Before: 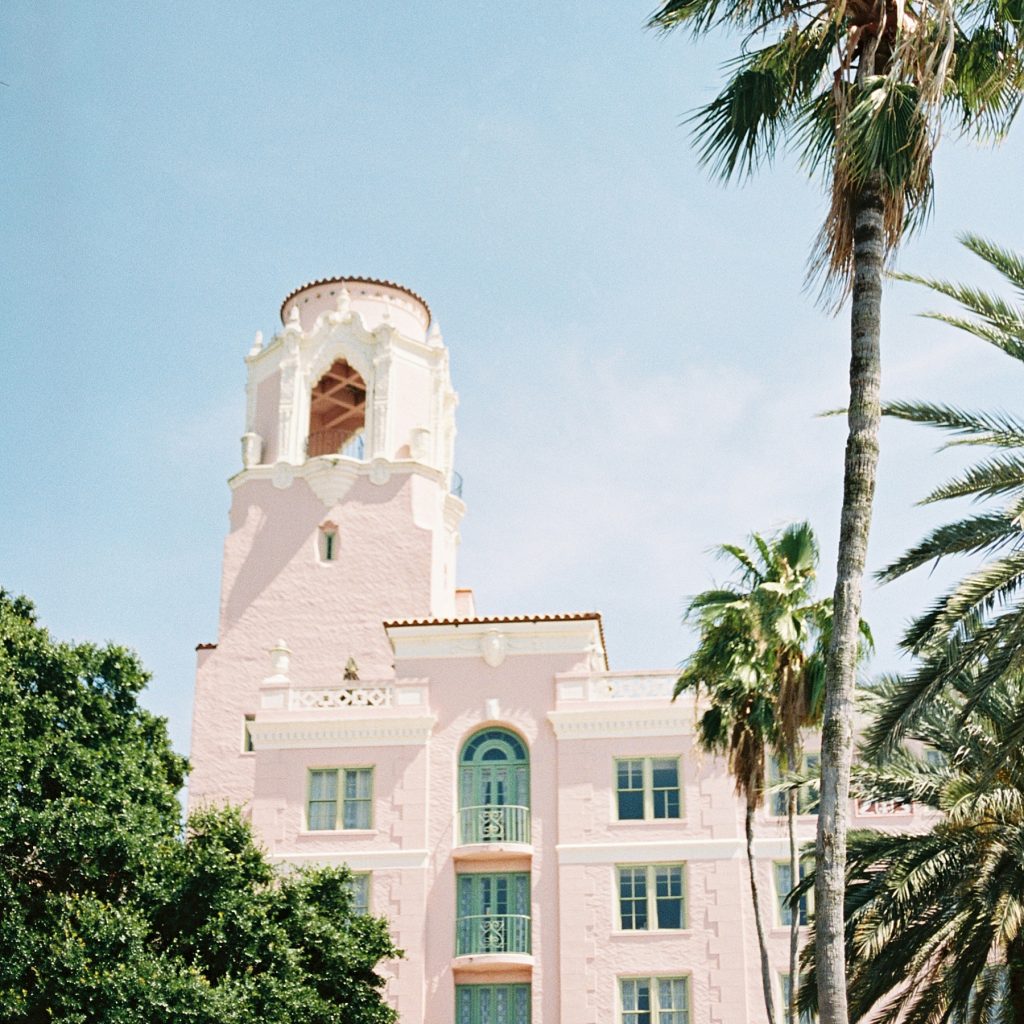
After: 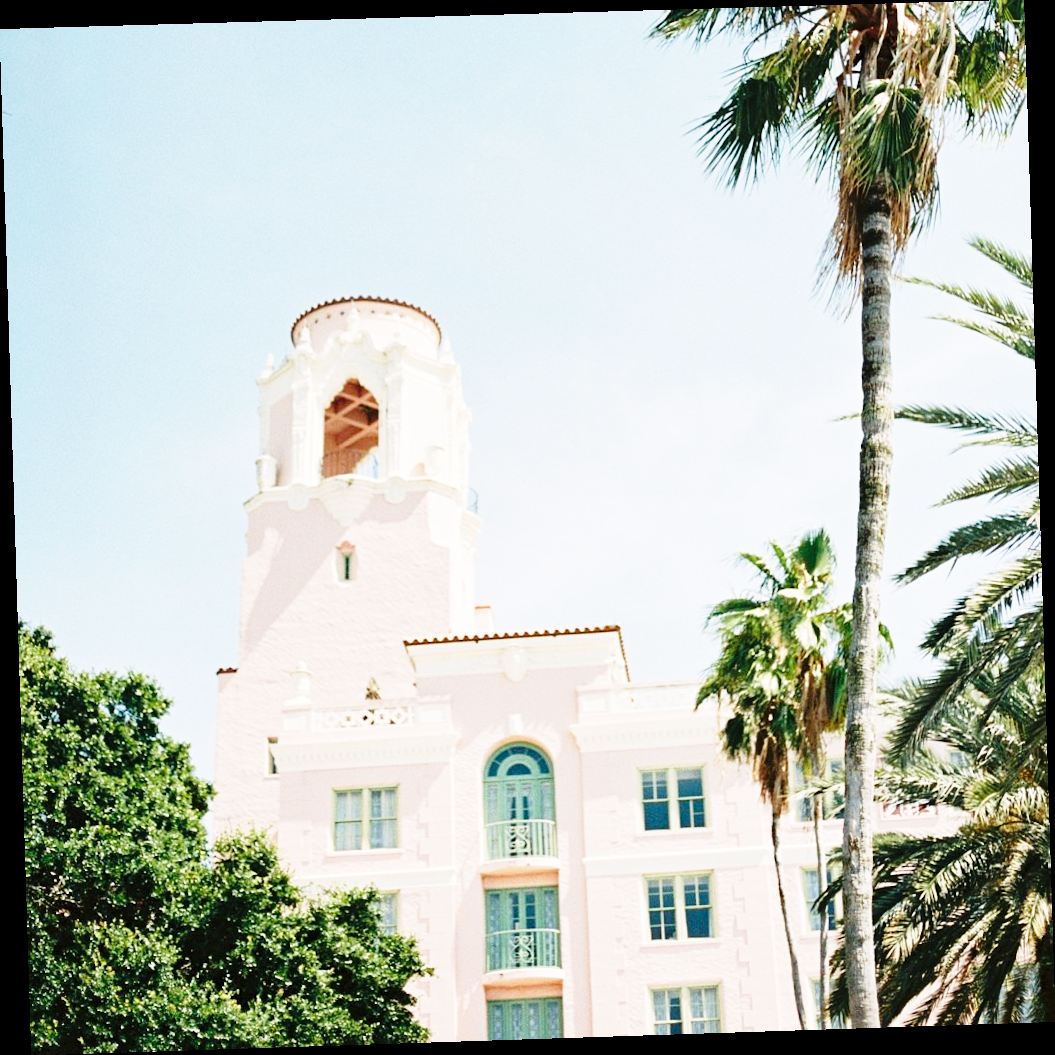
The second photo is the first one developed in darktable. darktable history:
base curve: curves: ch0 [(0, 0) (0.028, 0.03) (0.121, 0.232) (0.46, 0.748) (0.859, 0.968) (1, 1)], preserve colors none
rotate and perspective: rotation -1.77°, lens shift (horizontal) 0.004, automatic cropping off
